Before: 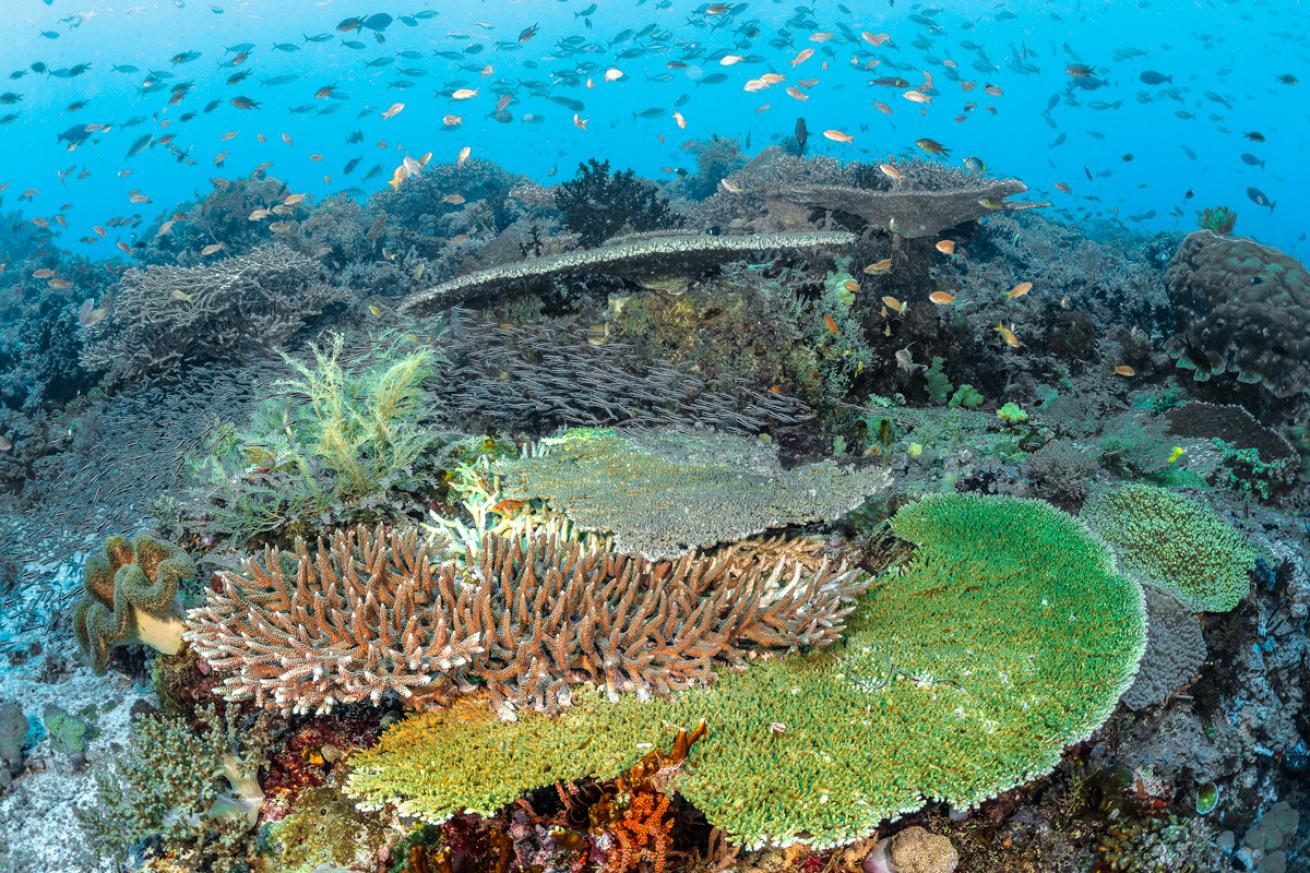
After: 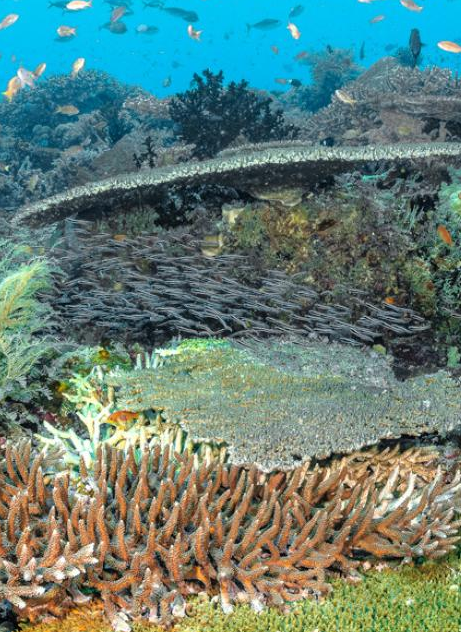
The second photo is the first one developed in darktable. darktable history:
white balance: red 1, blue 1
crop and rotate: left 29.476%, top 10.214%, right 35.32%, bottom 17.333%
